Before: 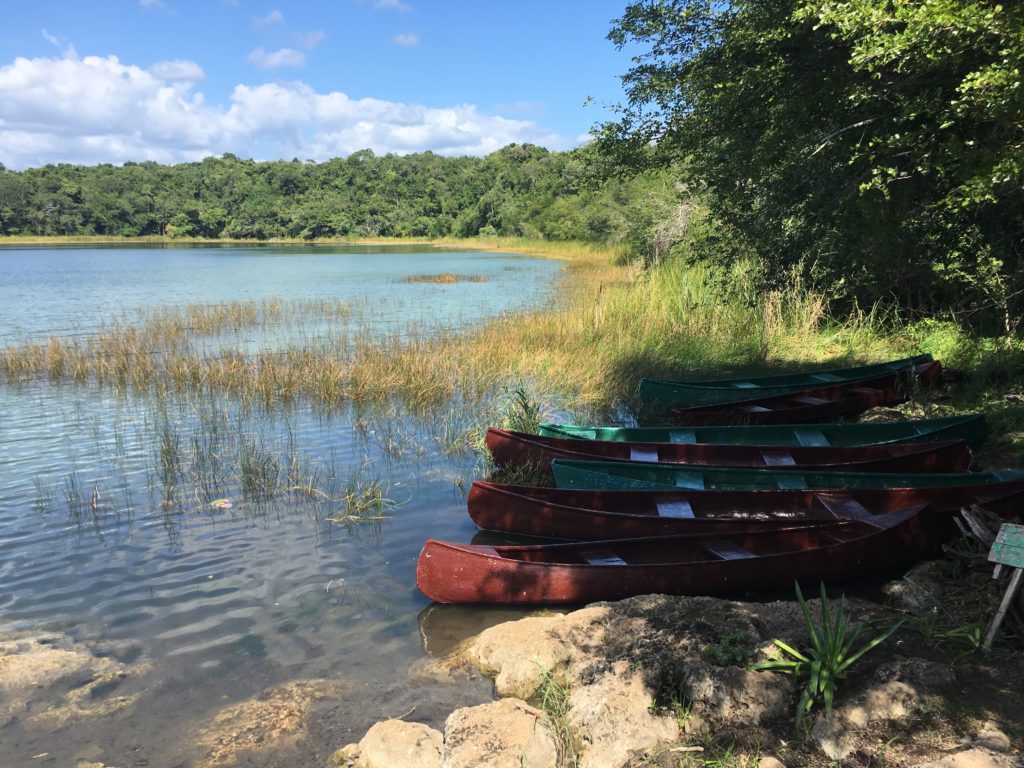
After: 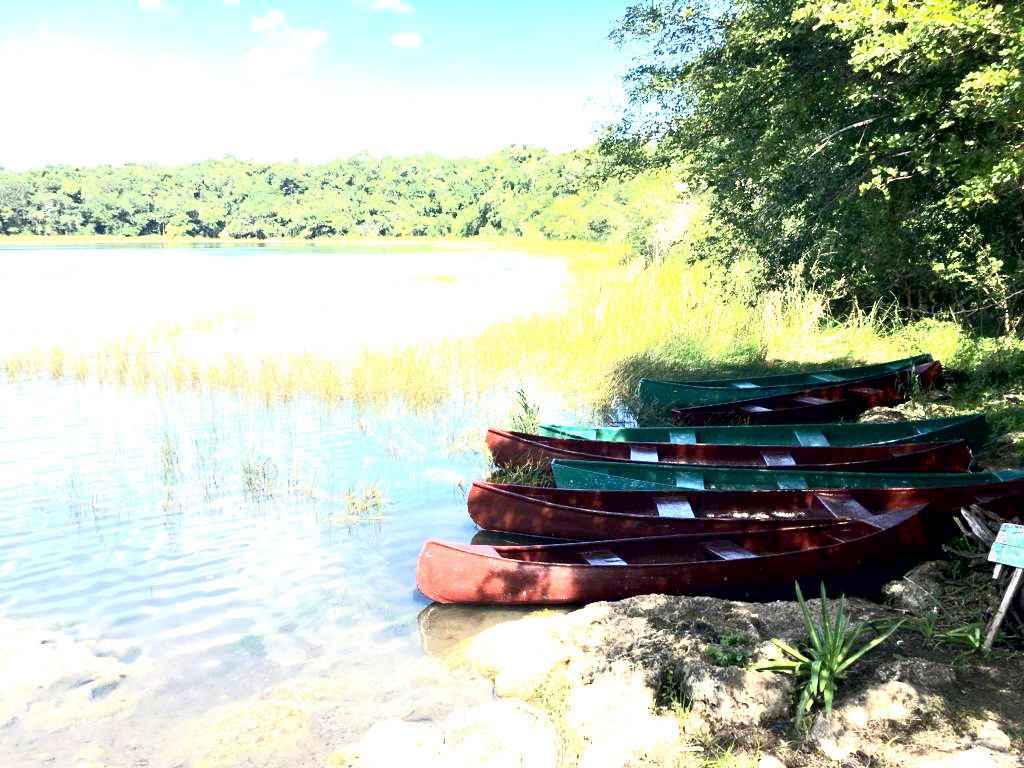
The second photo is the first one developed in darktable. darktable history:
exposure: black level correction 0.005, exposure 2.084 EV, compensate highlight preservation false
shadows and highlights: shadows 0, highlights 40
contrast brightness saturation: contrast 0.15, brightness 0.05
